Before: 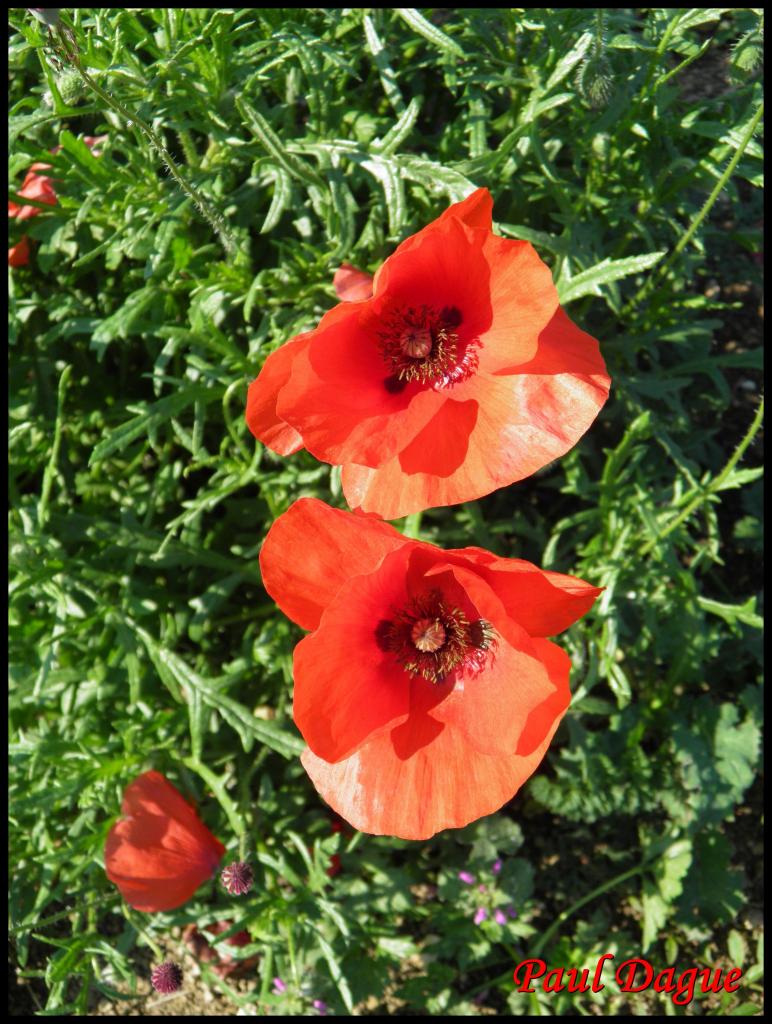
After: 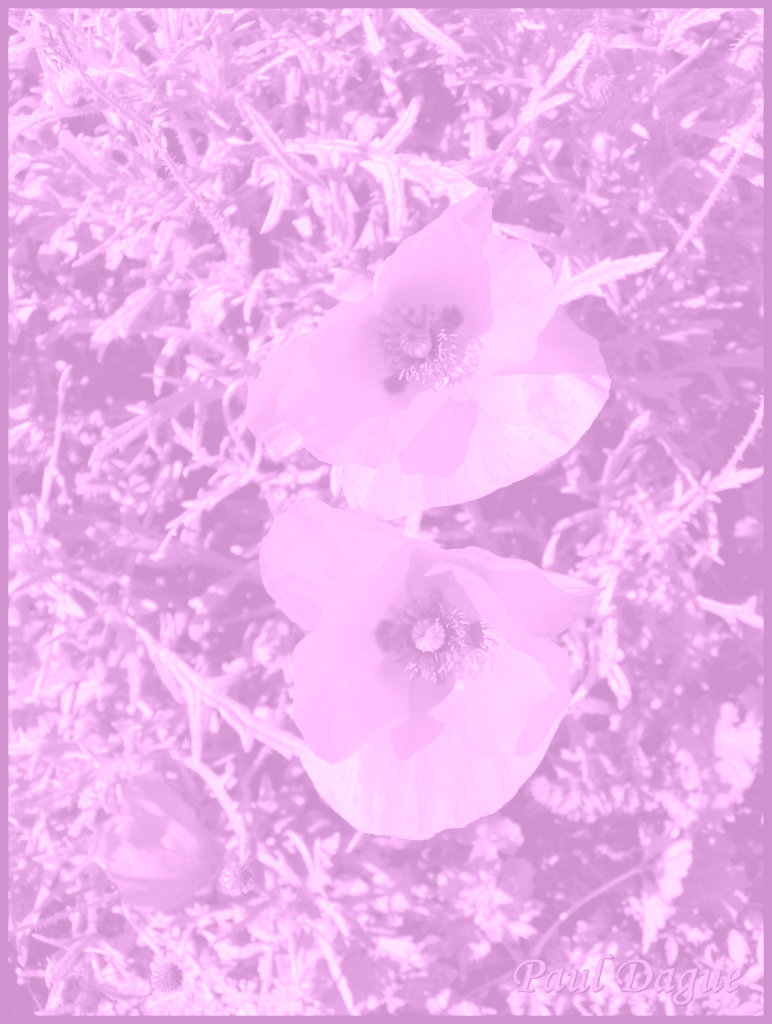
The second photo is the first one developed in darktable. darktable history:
color balance rgb: global offset › luminance -0.51%, perceptual saturation grading › global saturation 27.53%, perceptual saturation grading › highlights -25%, perceptual saturation grading › shadows 25%, perceptual brilliance grading › highlights 6.62%, perceptual brilliance grading › mid-tones 17.07%, perceptual brilliance grading › shadows -5.23%
colorize: hue 331.2°, saturation 75%, source mix 30.28%, lightness 70.52%, version 1
